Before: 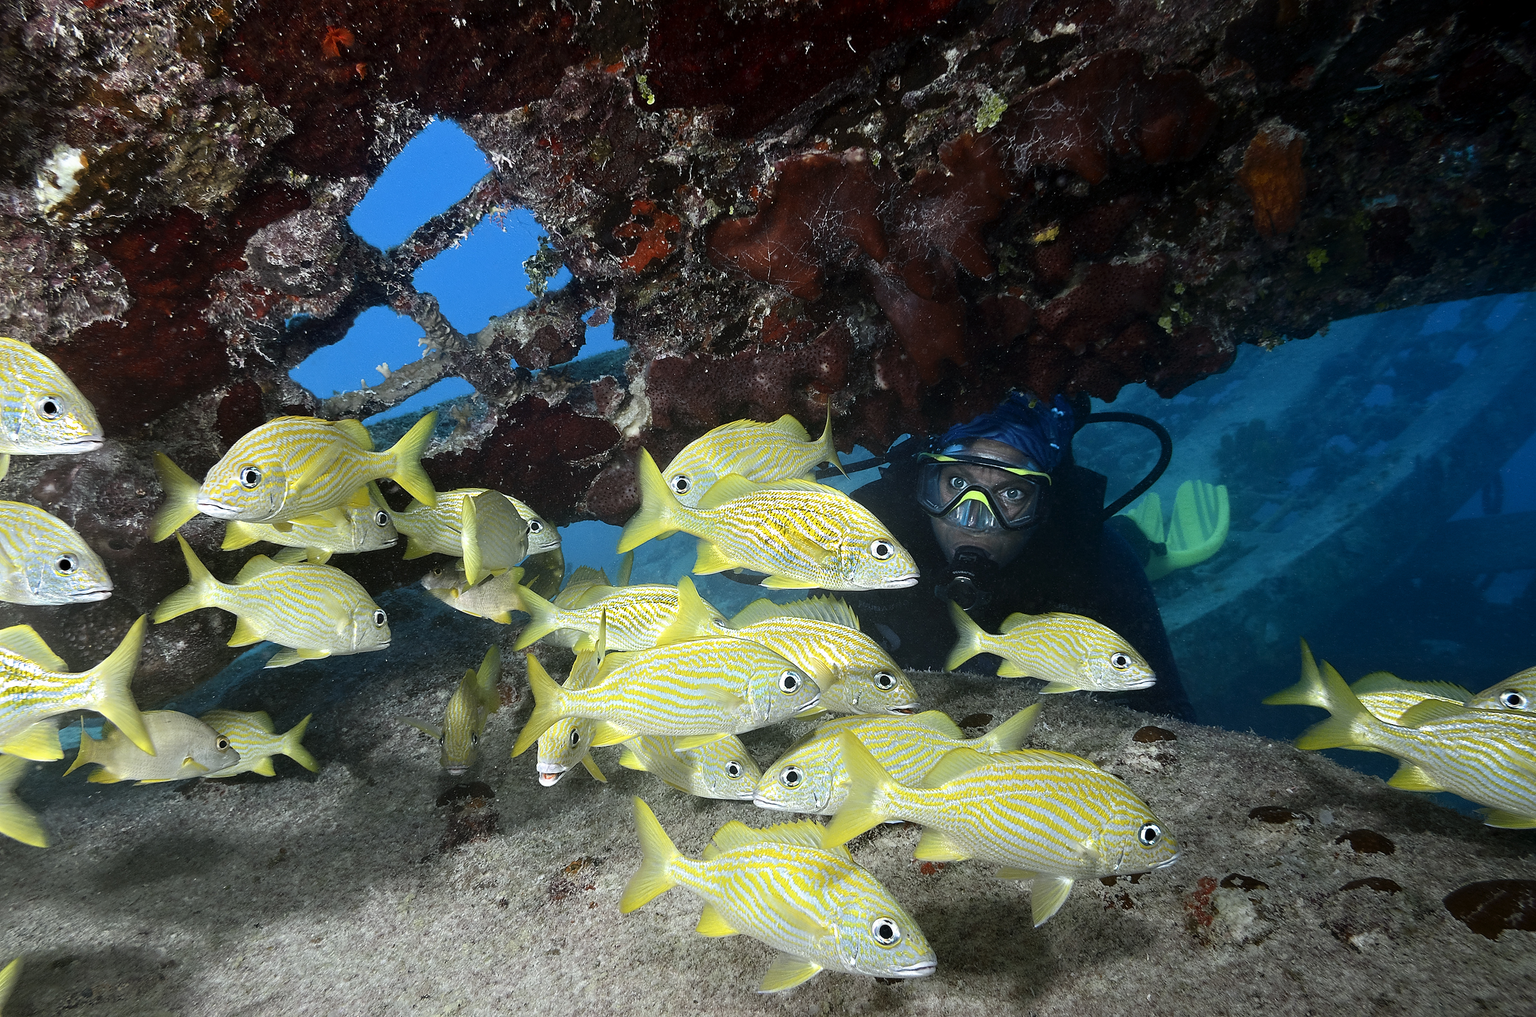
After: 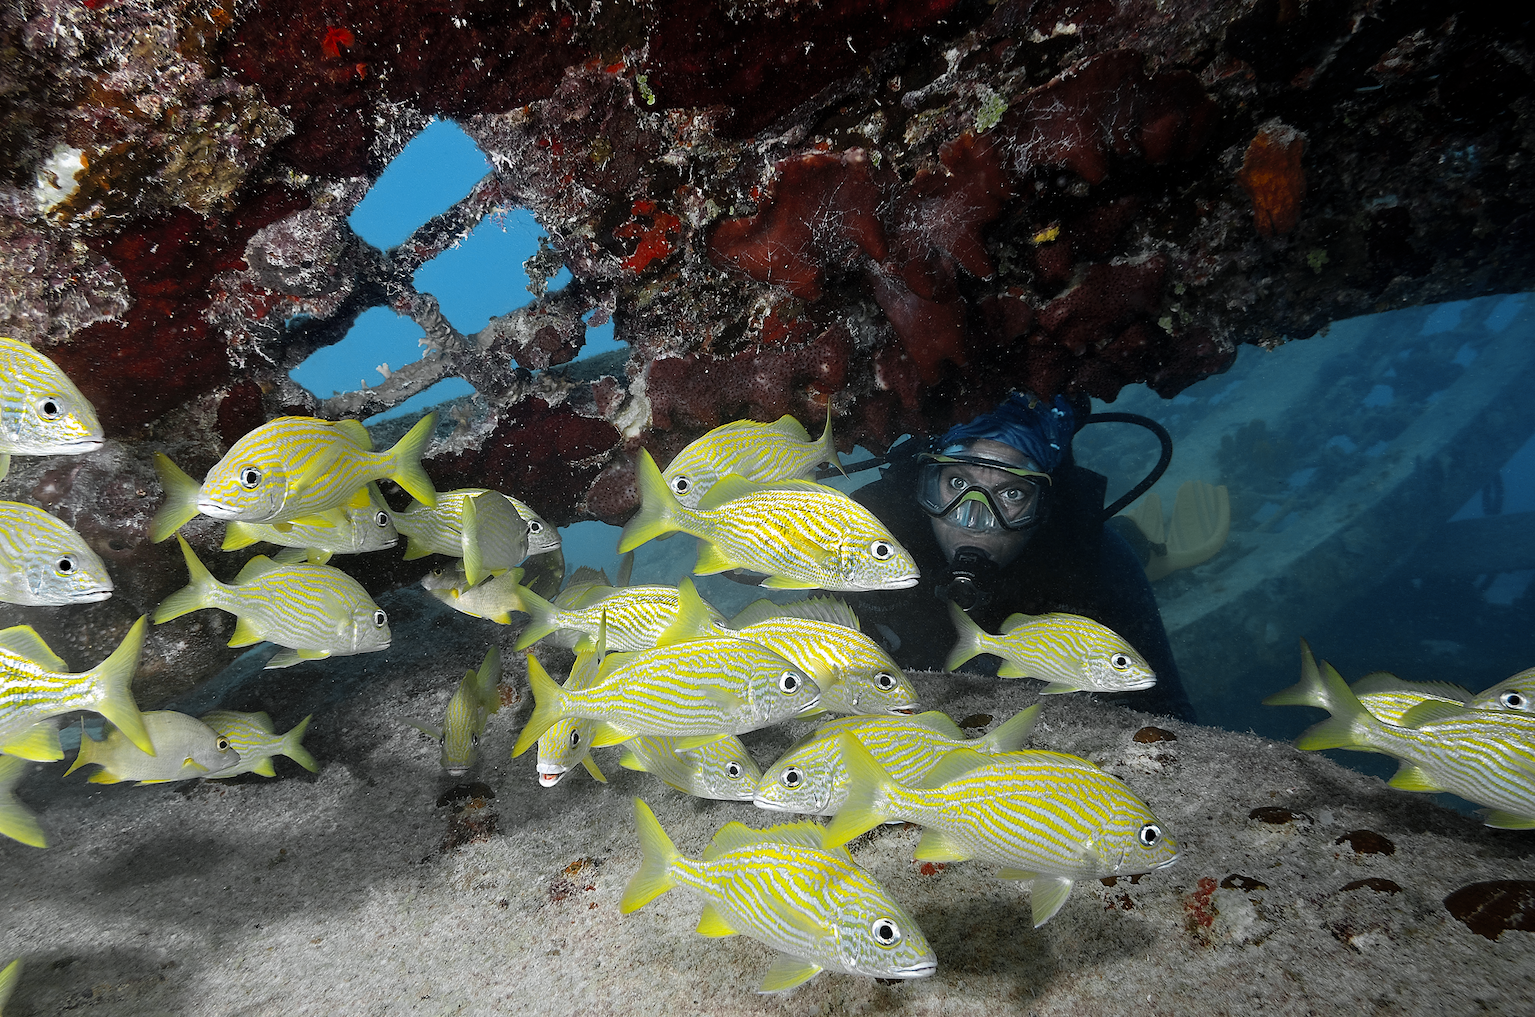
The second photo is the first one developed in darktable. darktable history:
color zones: curves: ch0 [(0.035, 0.242) (0.25, 0.5) (0.384, 0.214) (0.488, 0.255) (0.75, 0.5)]; ch1 [(0.063, 0.379) (0.25, 0.5) (0.354, 0.201) (0.489, 0.085) (0.729, 0.271)]; ch2 [(0.25, 0.5) (0.38, 0.517) (0.442, 0.51) (0.735, 0.456)]
contrast brightness saturation: brightness 0.09, saturation 0.19
